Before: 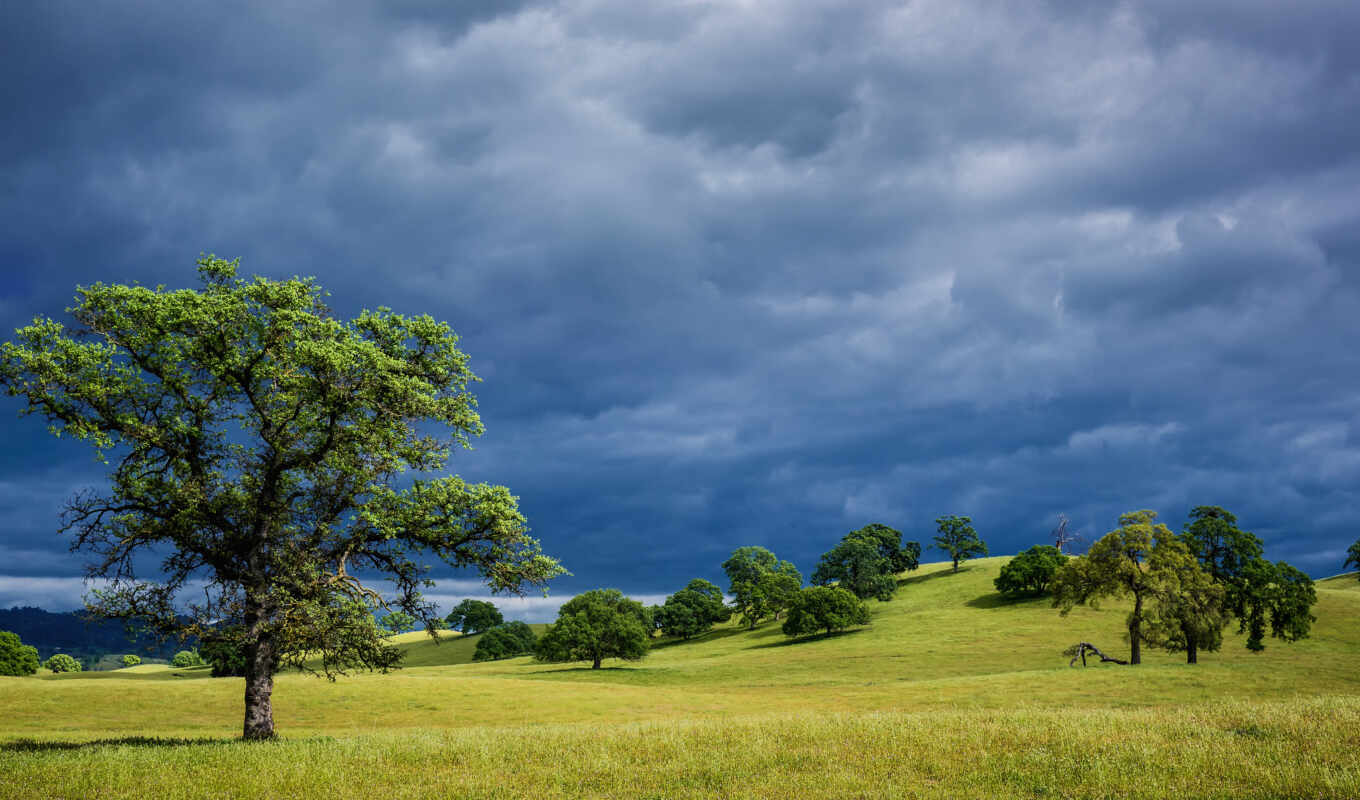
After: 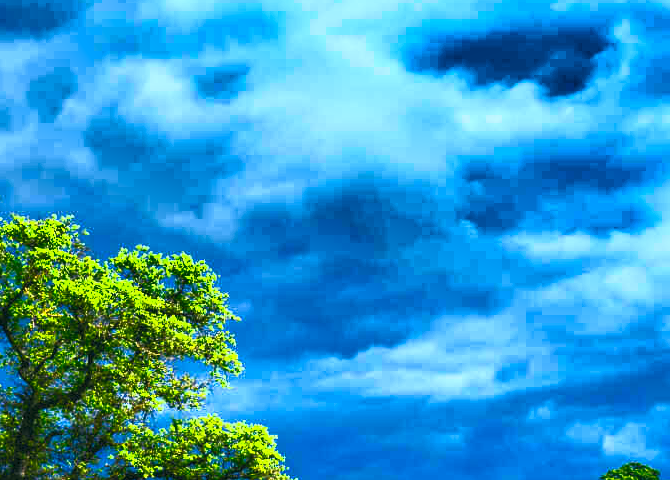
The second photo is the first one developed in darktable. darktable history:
shadows and highlights: shadows 20.91, highlights -82.73, soften with gaussian
contrast brightness saturation: contrast 1, brightness 1, saturation 1
crop: left 17.835%, top 7.675%, right 32.881%, bottom 32.213%
color correction: highlights a* -0.482, highlights b* 9.48, shadows a* -9.48, shadows b* 0.803
